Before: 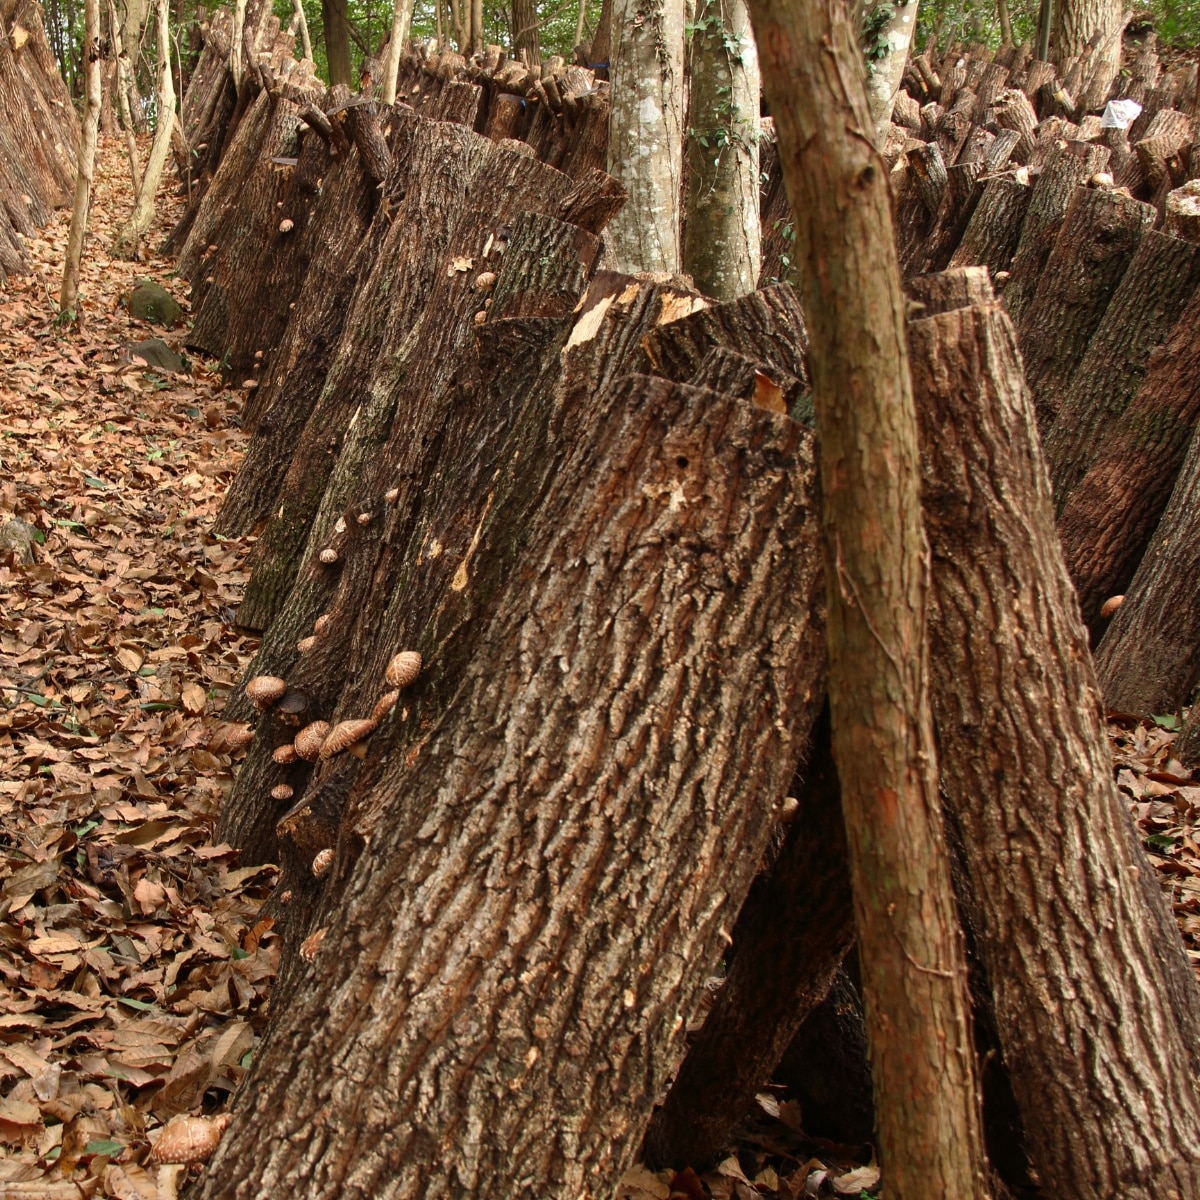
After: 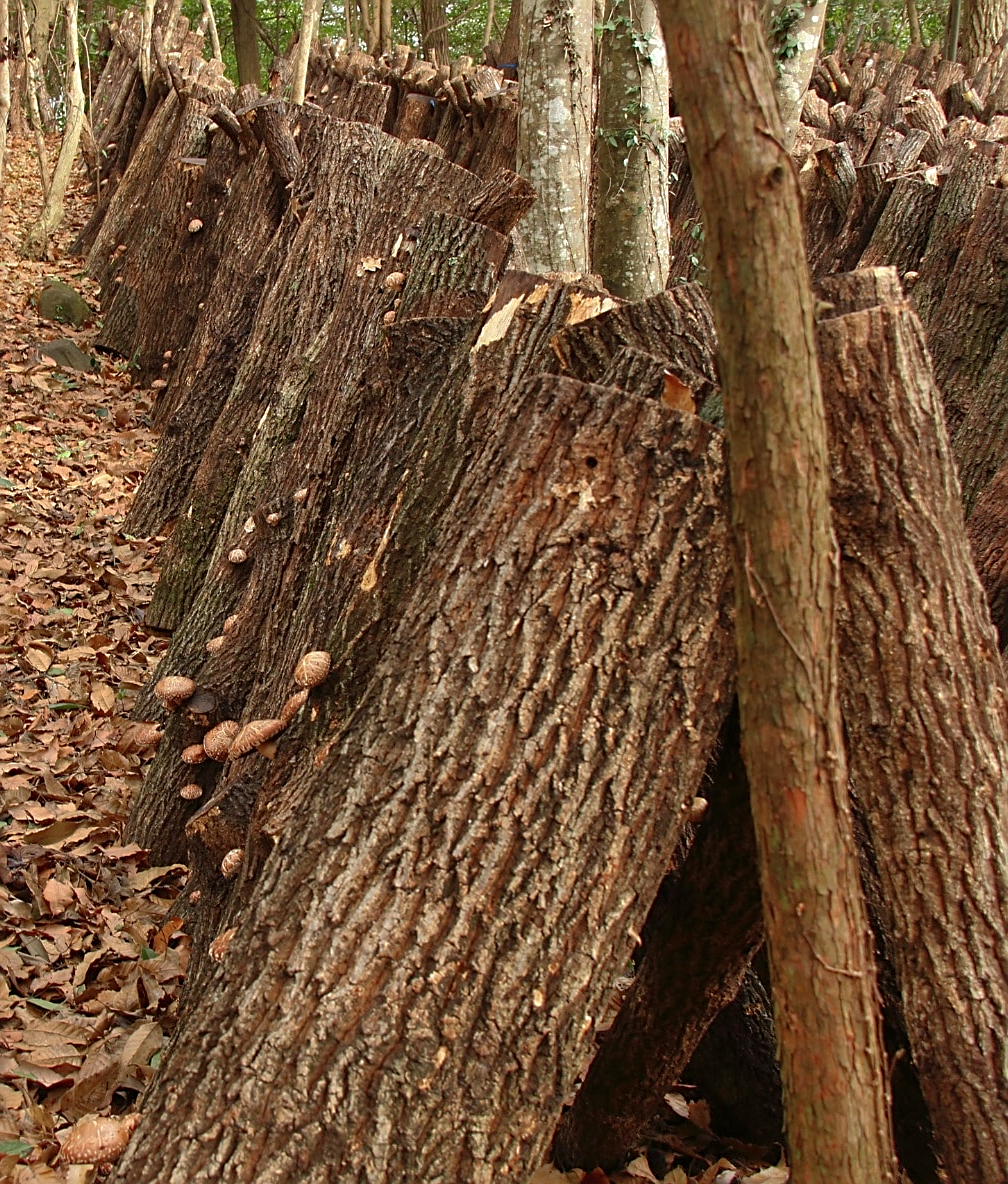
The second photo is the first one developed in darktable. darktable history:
shadows and highlights: on, module defaults
crop: left 7.598%, right 7.873%
sharpen: on, module defaults
